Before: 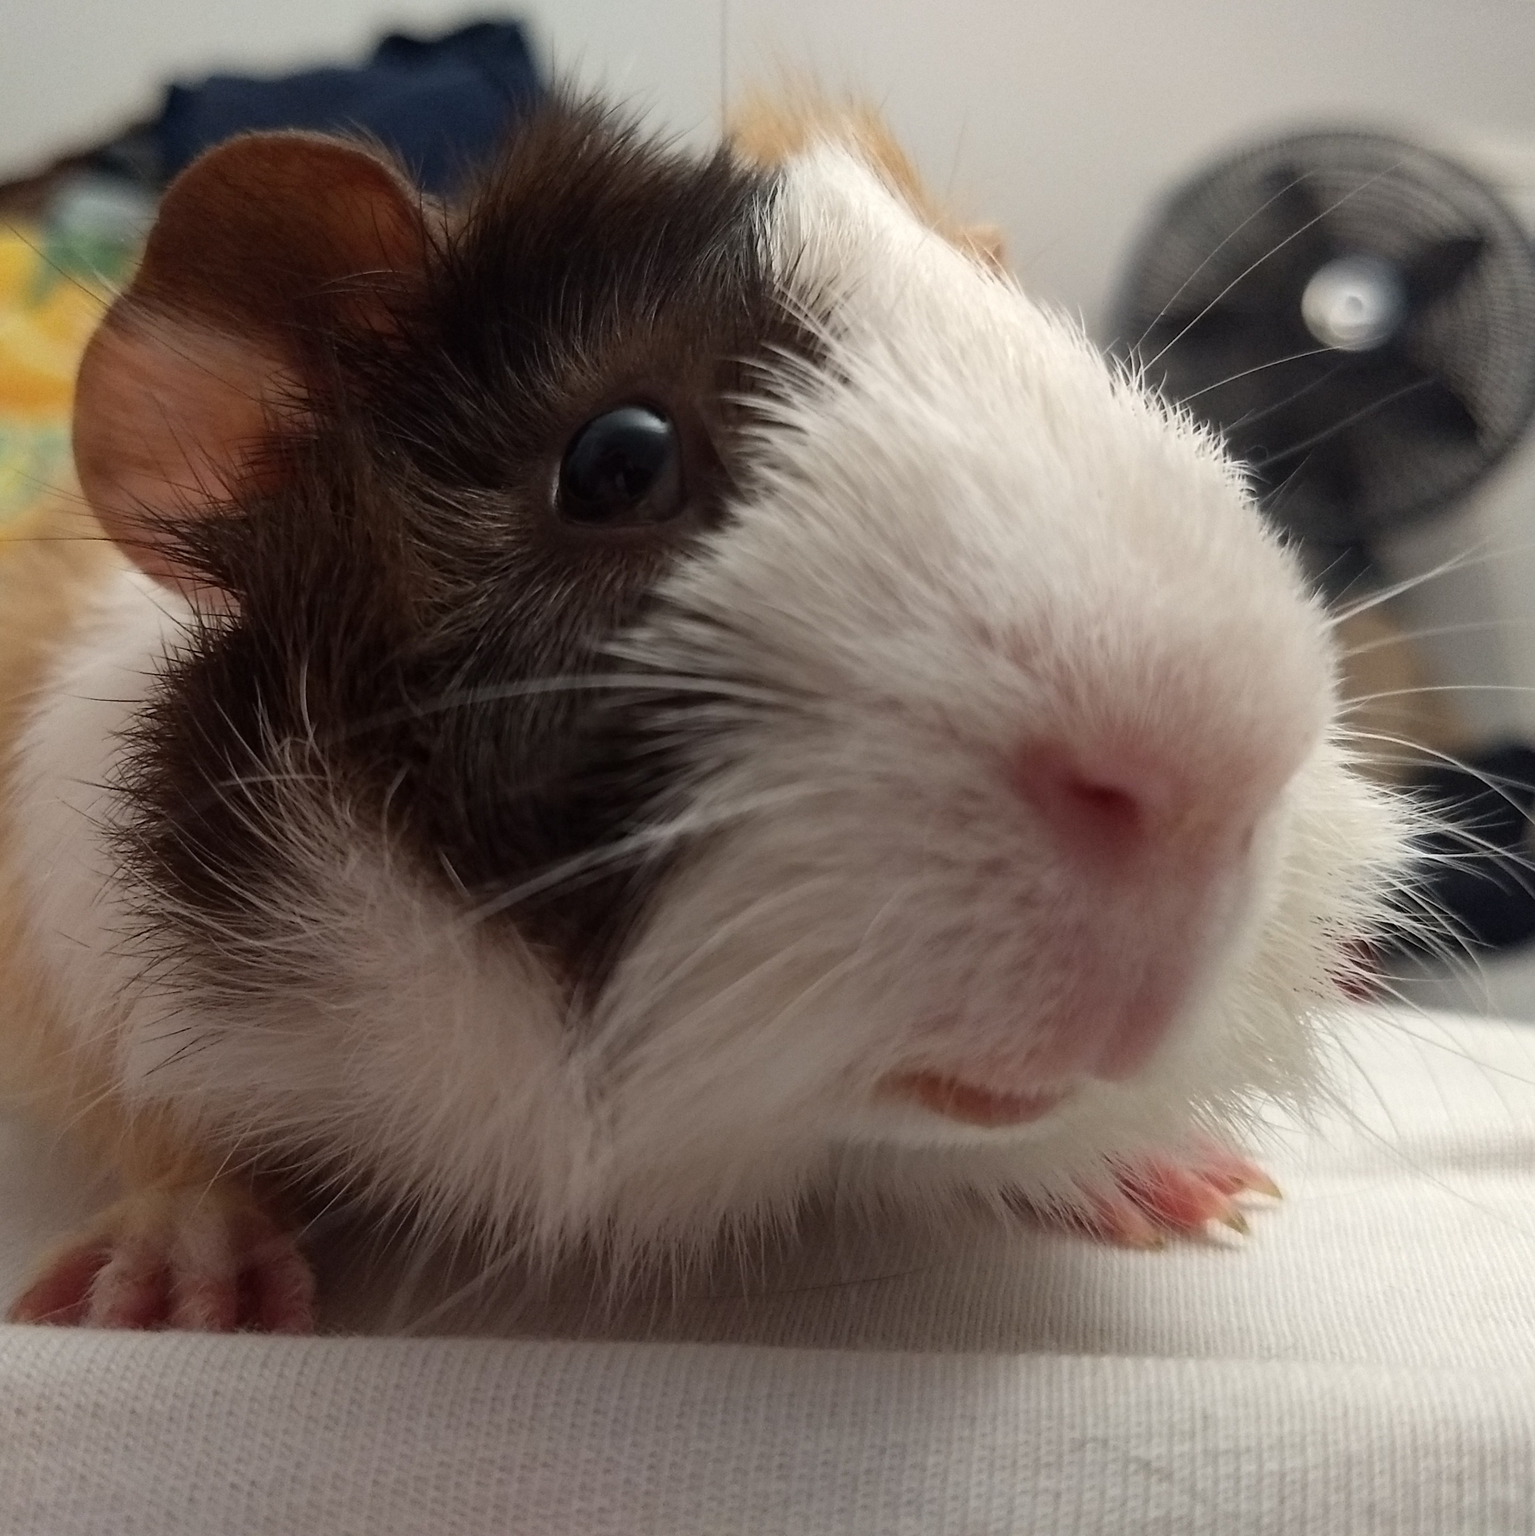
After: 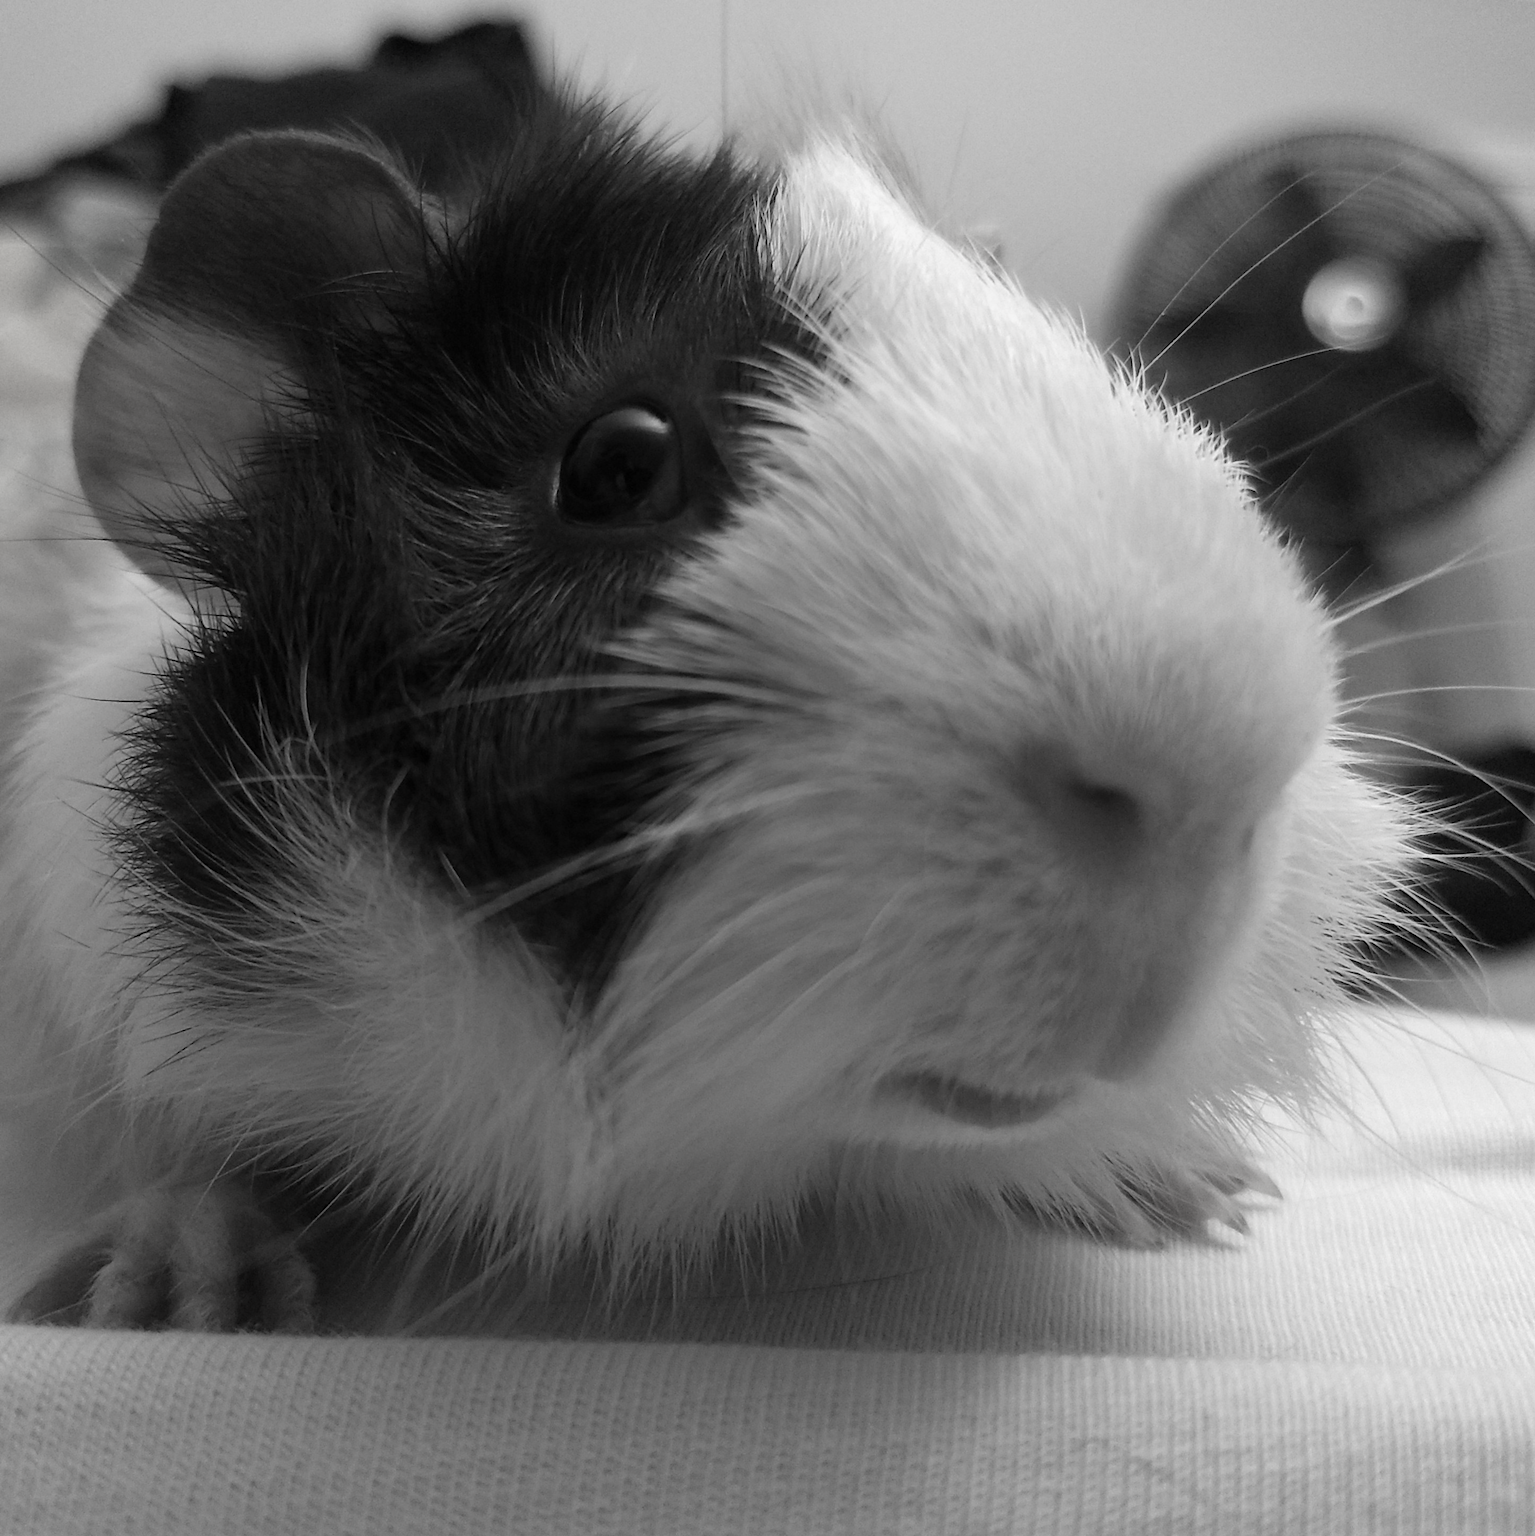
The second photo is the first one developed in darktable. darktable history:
color balance rgb: highlights gain › chroma 1.049%, highlights gain › hue 52.2°, linear chroma grading › shadows -8.59%, linear chroma grading › global chroma 9.675%, perceptual saturation grading › global saturation 29.608%, global vibrance 15.025%
color calibration: output R [0.994, 0.059, -0.119, 0], output G [-0.036, 1.09, -0.119, 0], output B [0.078, -0.108, 0.961, 0], illuminant as shot in camera, x 0.358, y 0.373, temperature 4628.91 K
contrast brightness saturation: saturation -0.984
